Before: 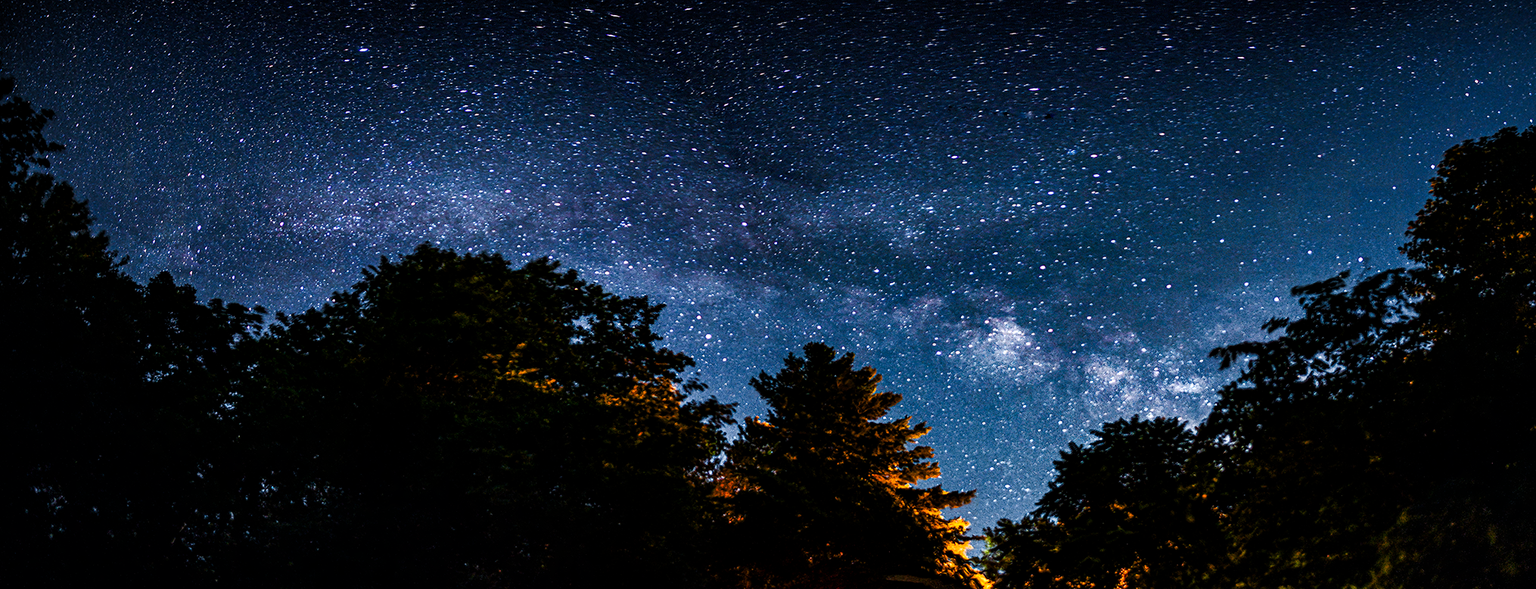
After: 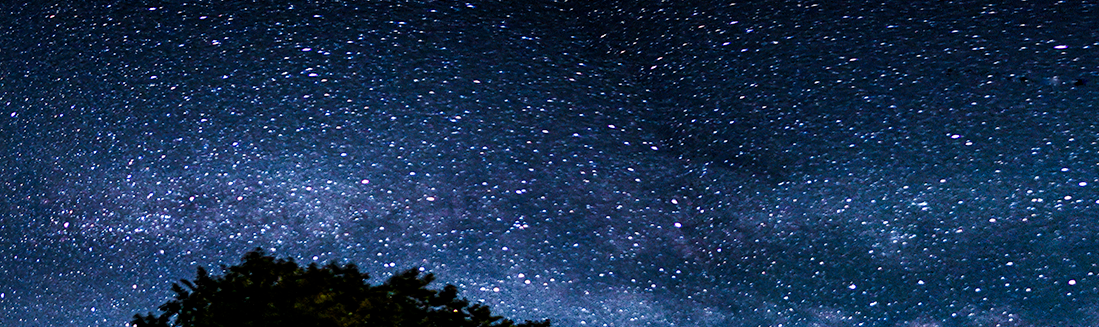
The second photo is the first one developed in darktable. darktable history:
crop: left 15.085%, top 9.24%, right 30.744%, bottom 48.602%
velvia: strength 16.87%
